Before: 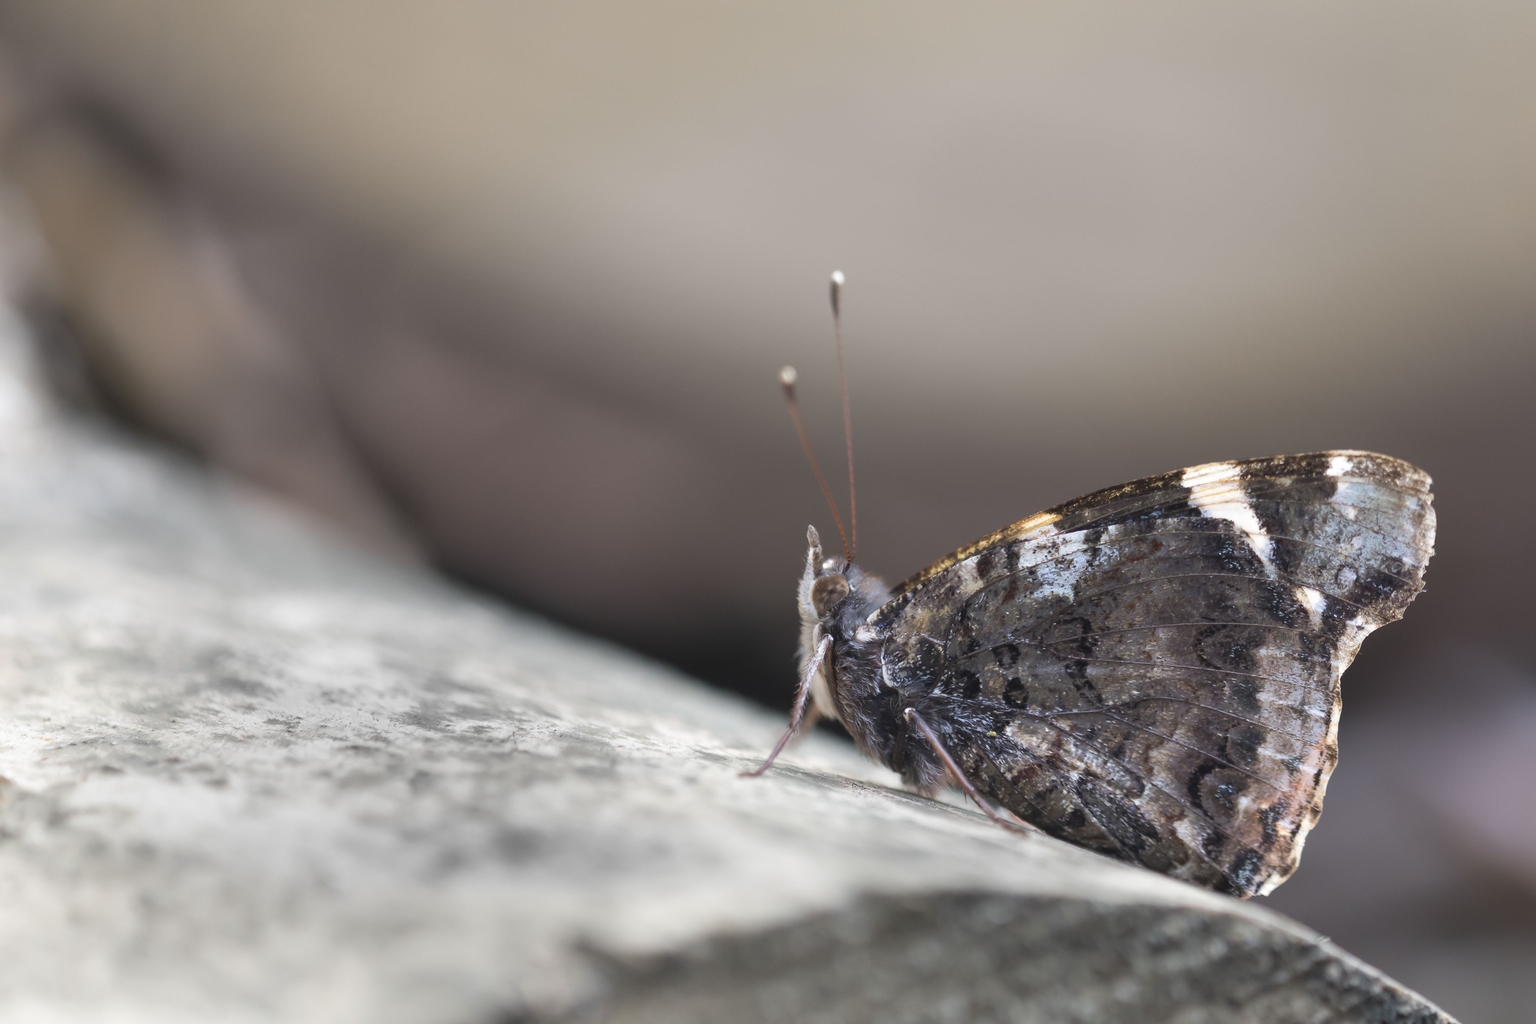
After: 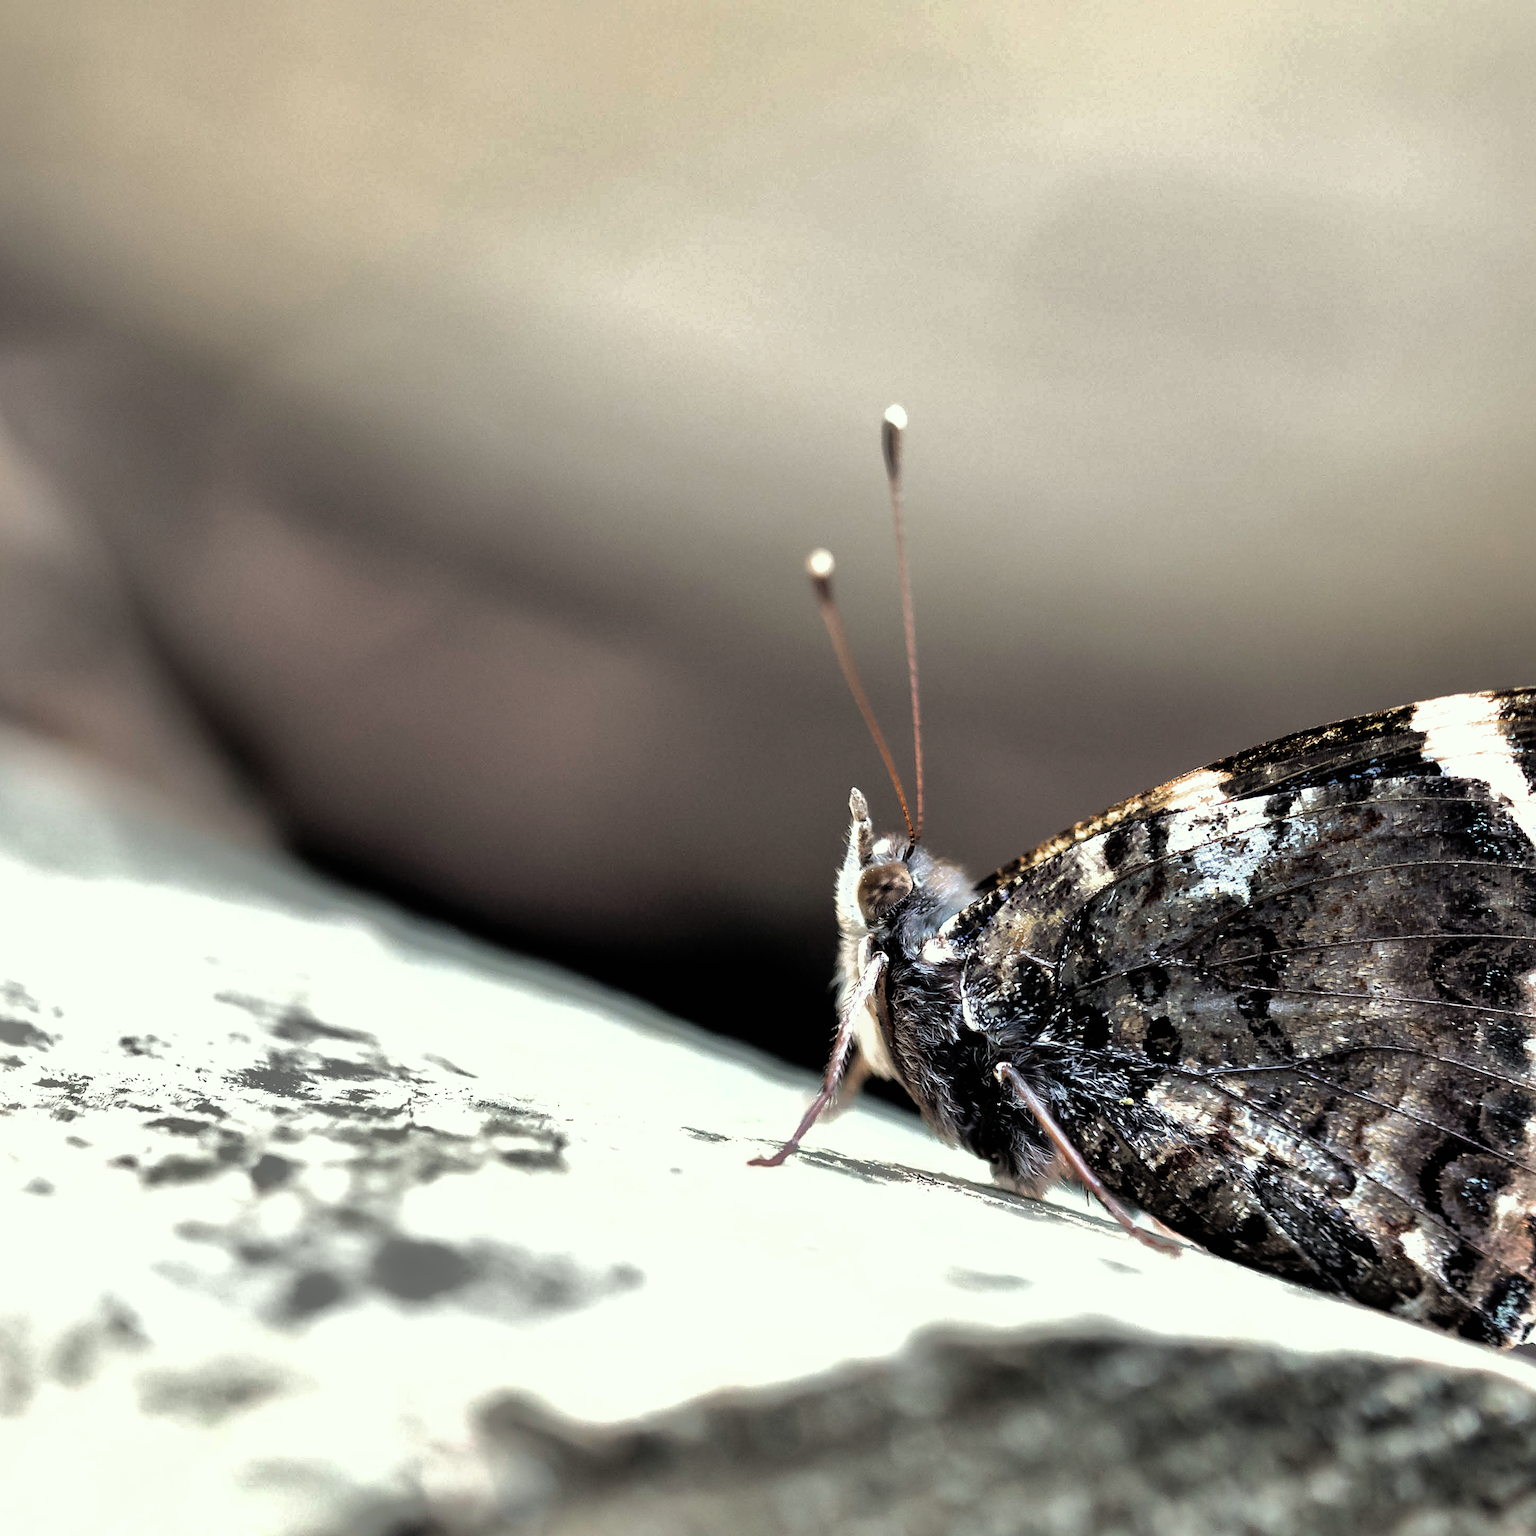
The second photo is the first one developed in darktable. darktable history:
crop and rotate: left 15.709%, right 17.629%
shadows and highlights: shadows 40.3, highlights -60.06
sharpen: on, module defaults
filmic rgb: black relative exposure -8.25 EV, white relative exposure 2.23 EV, hardness 7.07, latitude 84.99%, contrast 1.692, highlights saturation mix -3.89%, shadows ↔ highlights balance -2.69%, iterations of high-quality reconstruction 0
color correction: highlights a* -4.61, highlights b* 5.04, saturation 0.955
contrast equalizer: y [[0.6 ×6], [0.55 ×6], [0 ×6], [0 ×6], [0 ×6]], mix 0.517
exposure: exposure 0.202 EV, compensate highlight preservation false
